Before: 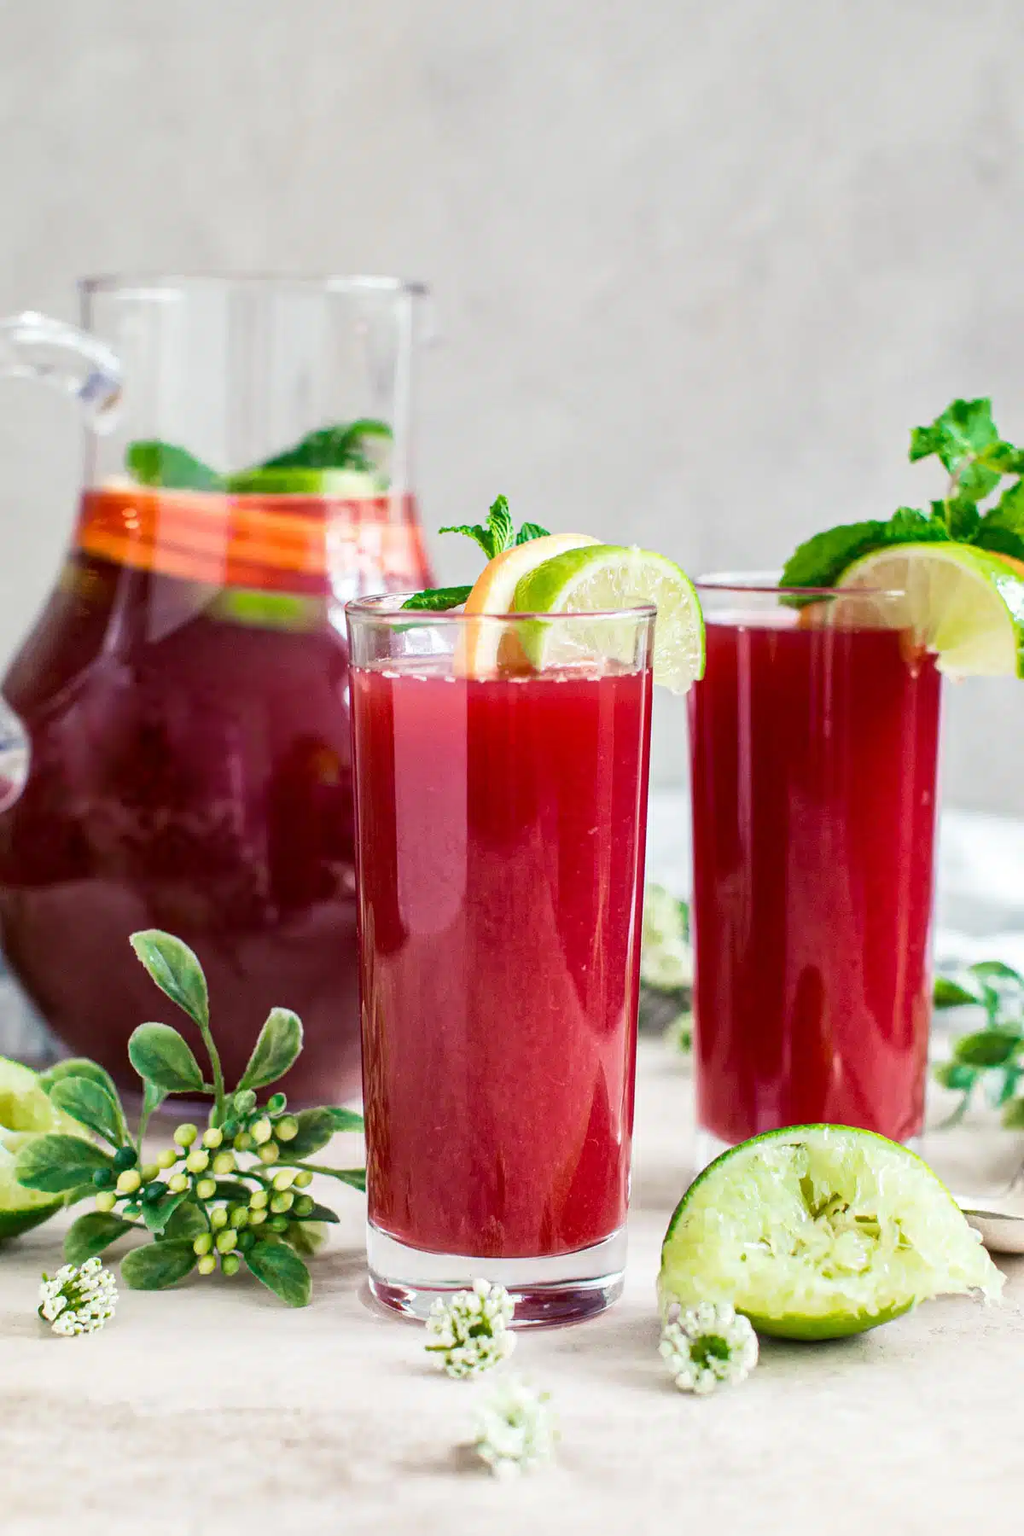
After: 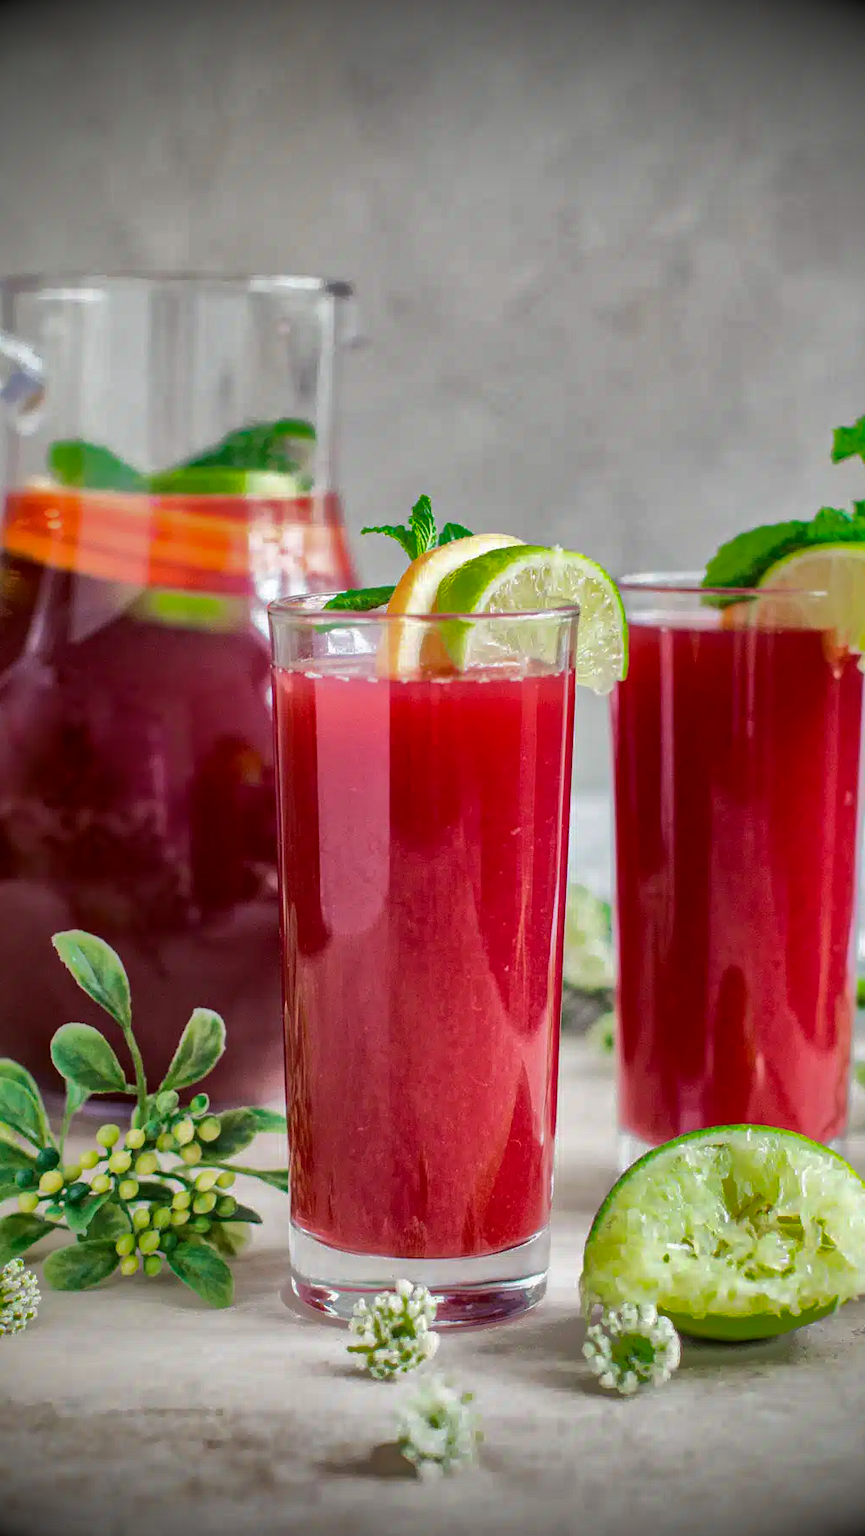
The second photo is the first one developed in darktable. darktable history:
contrast brightness saturation: contrast 0.055
vignetting: fall-off start 89.18%, fall-off radius 42.9%, brightness -0.989, saturation 0.49, width/height ratio 1.162, unbound false
shadows and highlights: shadows -19.21, highlights -73.67
crop: left 7.627%, right 7.843%
